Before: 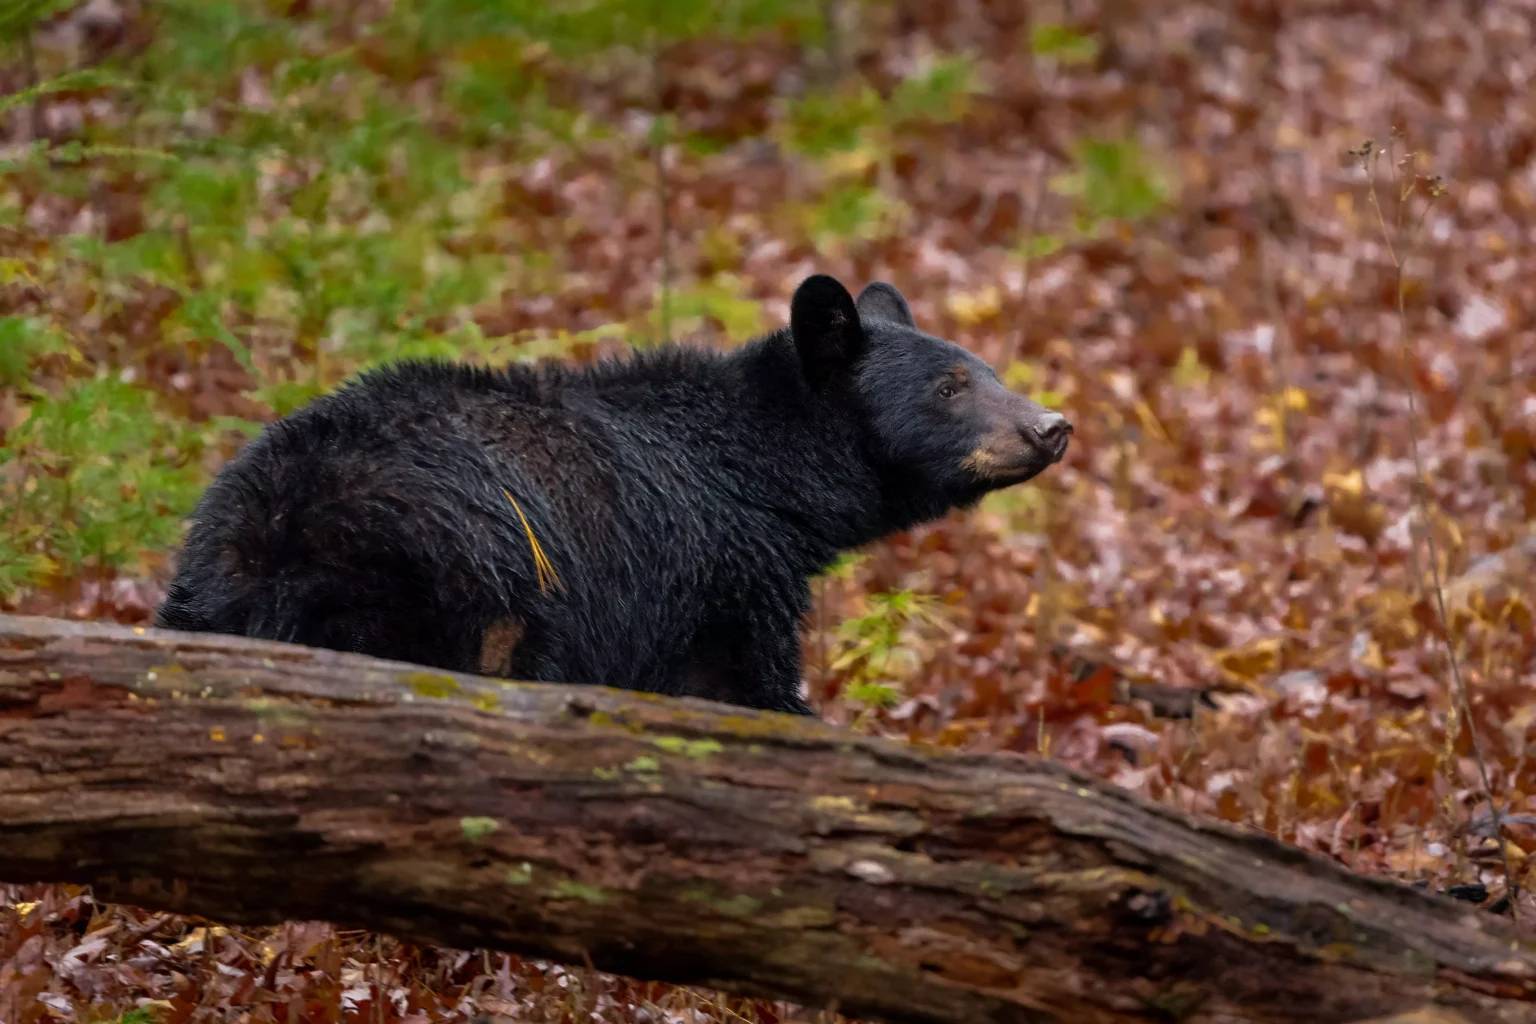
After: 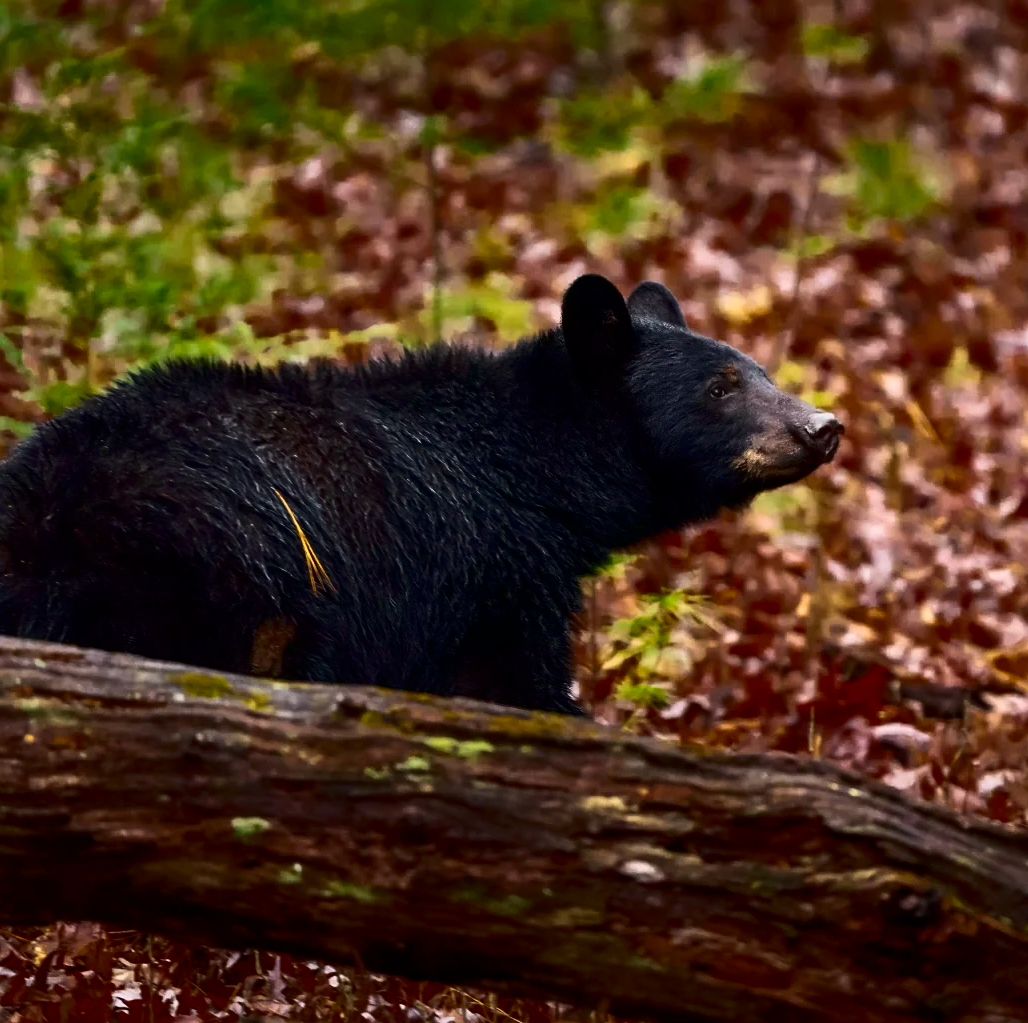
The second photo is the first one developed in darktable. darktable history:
crop and rotate: left 14.955%, right 18.059%
contrast brightness saturation: contrast 0.337, brightness -0.065, saturation 0.171
sharpen: amount 0.208
